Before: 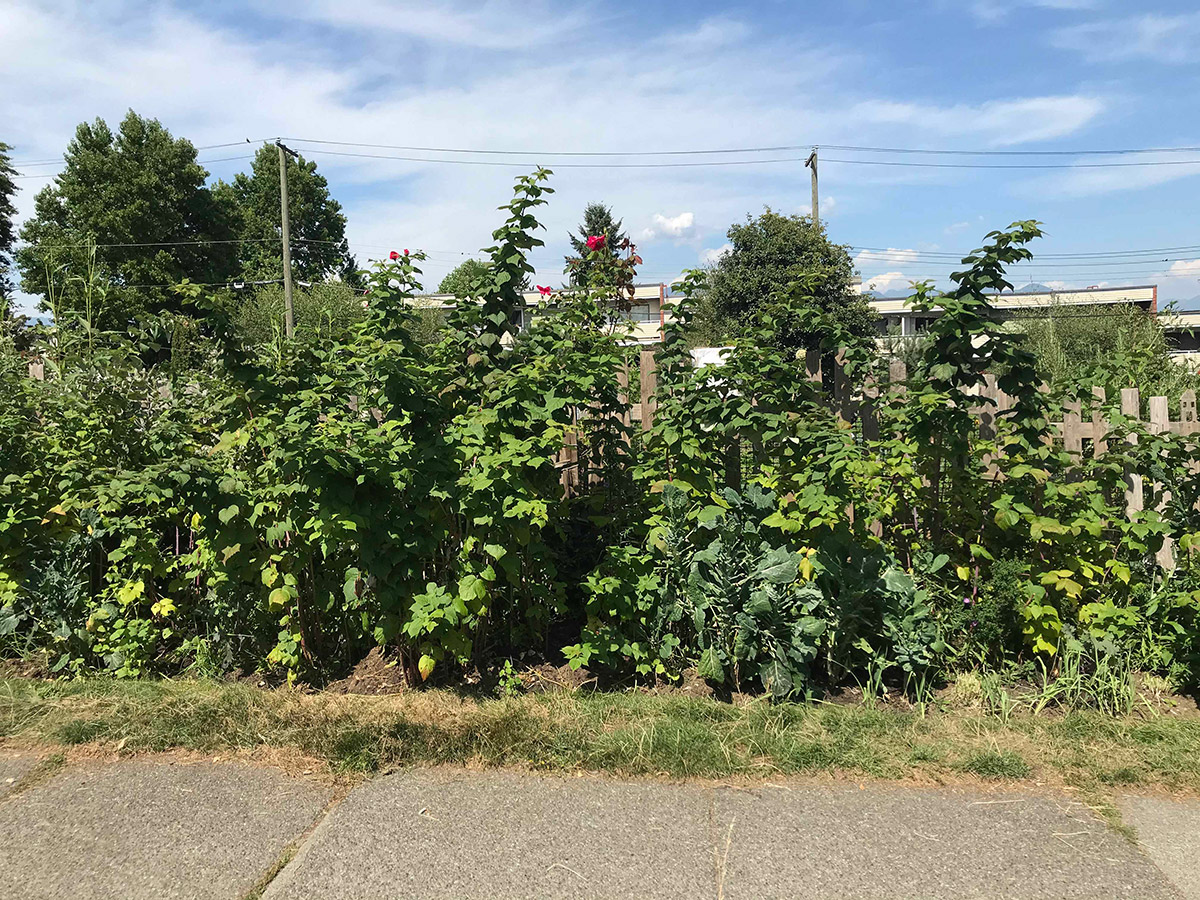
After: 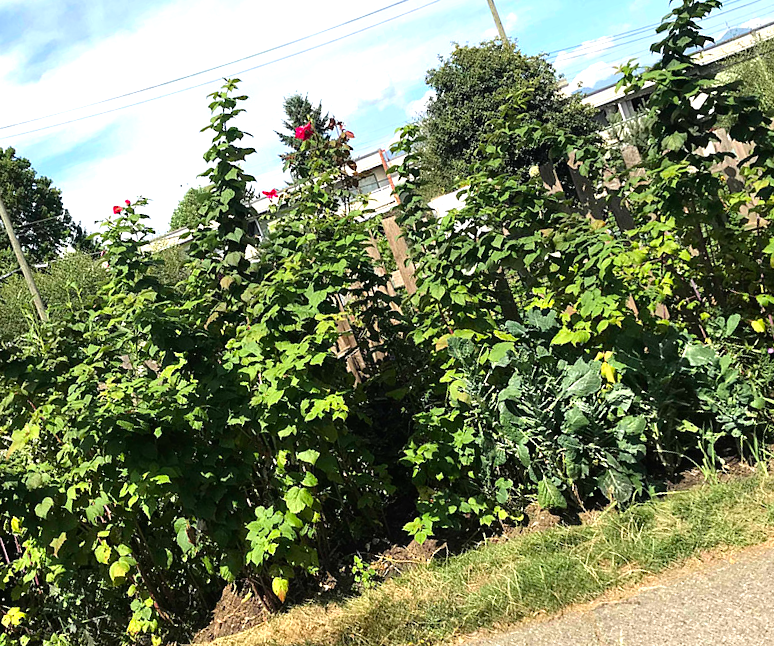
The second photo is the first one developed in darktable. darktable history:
tone equalizer: -8 EV -0.728 EV, -7 EV -0.738 EV, -6 EV -0.634 EV, -5 EV -0.368 EV, -3 EV 0.379 EV, -2 EV 0.6 EV, -1 EV 0.69 EV, +0 EV 0.732 EV
haze removal: adaptive false
crop and rotate: angle 18.89°, left 6.949%, right 4.111%, bottom 1.073%
color correction: highlights b* 0.038, saturation 1.13
